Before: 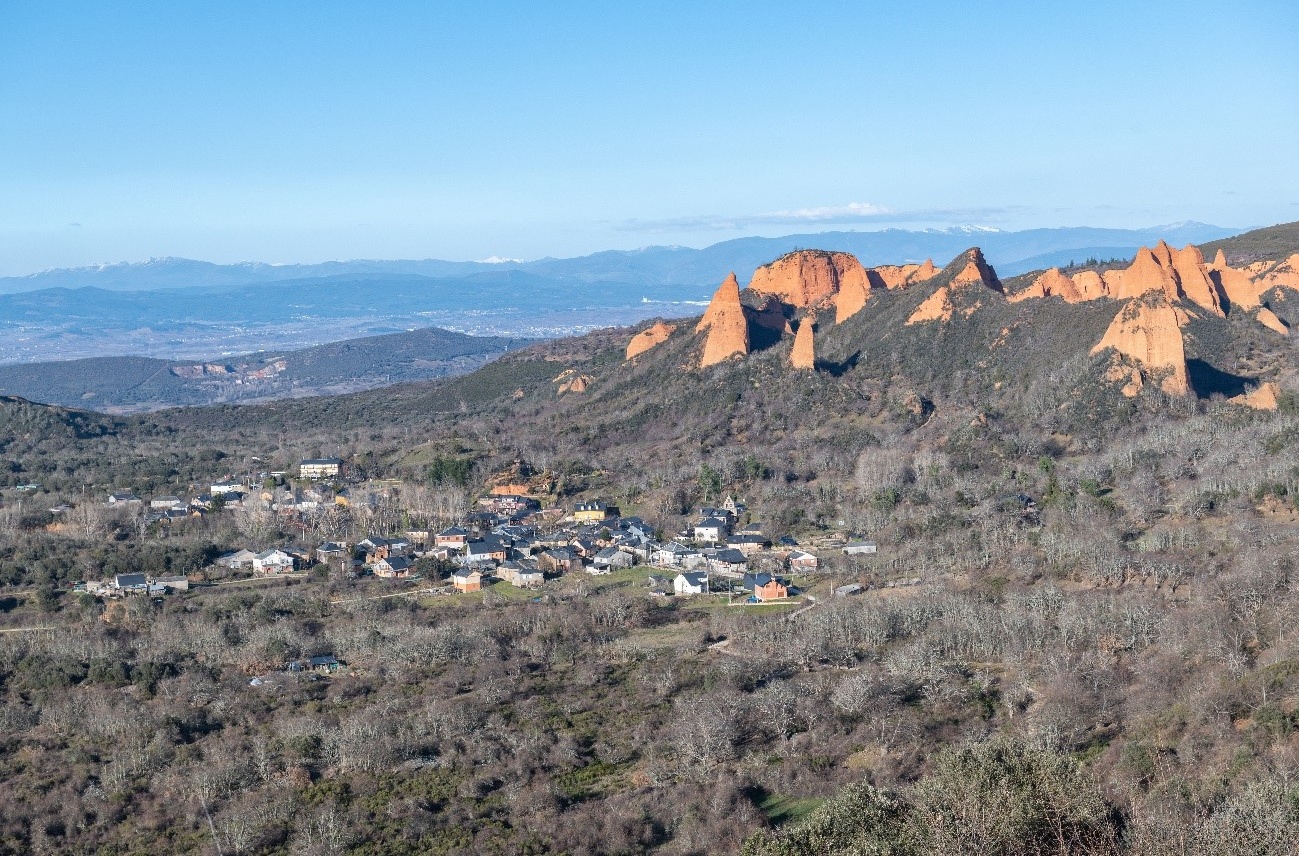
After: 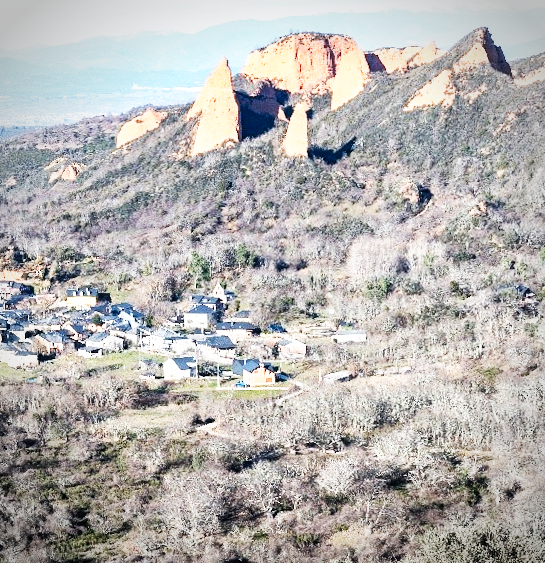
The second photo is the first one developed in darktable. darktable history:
crop: left 35.432%, top 26.233%, right 20.145%, bottom 3.432%
base curve: curves: ch0 [(0, 0) (0.007, 0.004) (0.027, 0.03) (0.046, 0.07) (0.207, 0.54) (0.442, 0.872) (0.673, 0.972) (1, 1)], preserve colors none
tone equalizer: -8 EV -0.417 EV, -7 EV -0.389 EV, -6 EV -0.333 EV, -5 EV -0.222 EV, -3 EV 0.222 EV, -2 EV 0.333 EV, -1 EV 0.389 EV, +0 EV 0.417 EV, edges refinement/feathering 500, mask exposure compensation -1.57 EV, preserve details no
vignetting: on, module defaults
rotate and perspective: rotation 0.062°, lens shift (vertical) 0.115, lens shift (horizontal) -0.133, crop left 0.047, crop right 0.94, crop top 0.061, crop bottom 0.94
